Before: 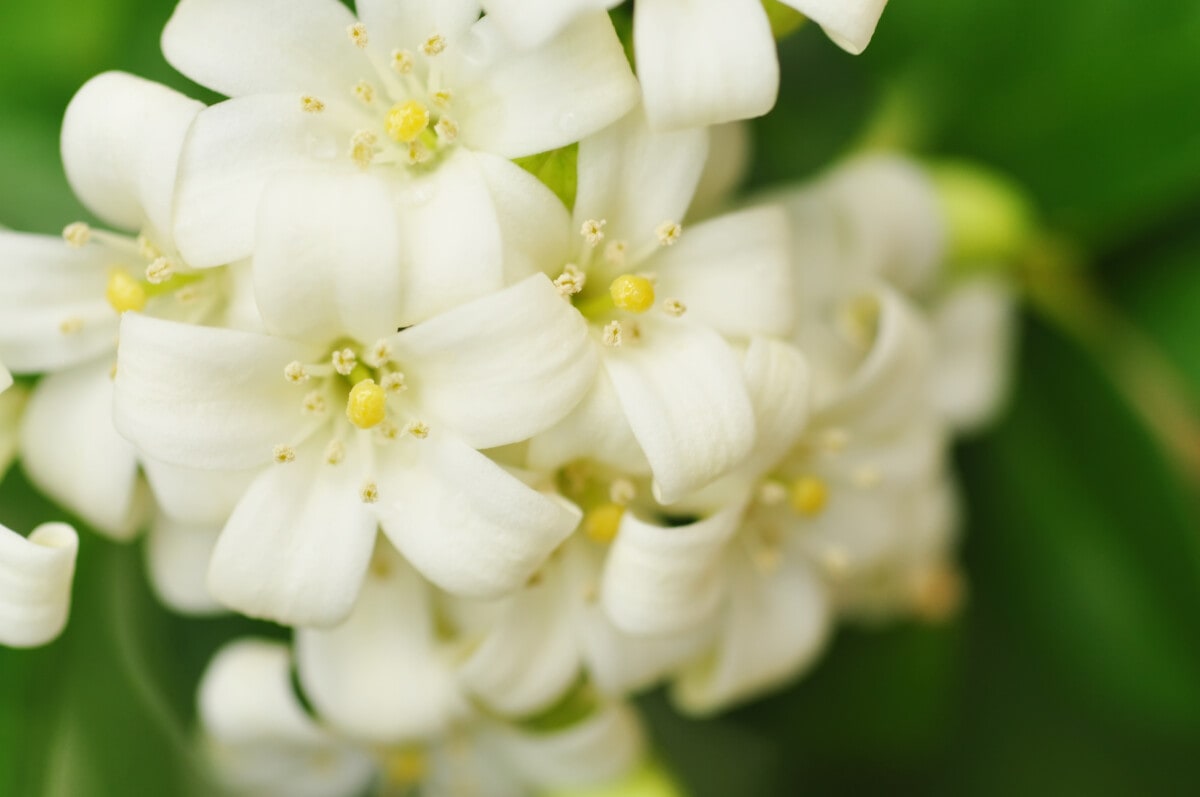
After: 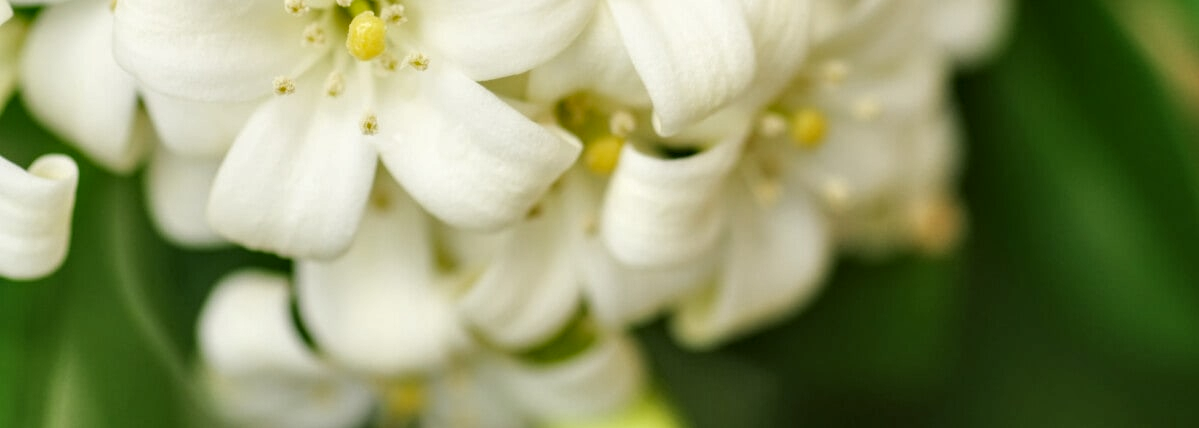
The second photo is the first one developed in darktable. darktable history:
crop and rotate: top 46.237%
local contrast: highlights 20%, detail 150%
